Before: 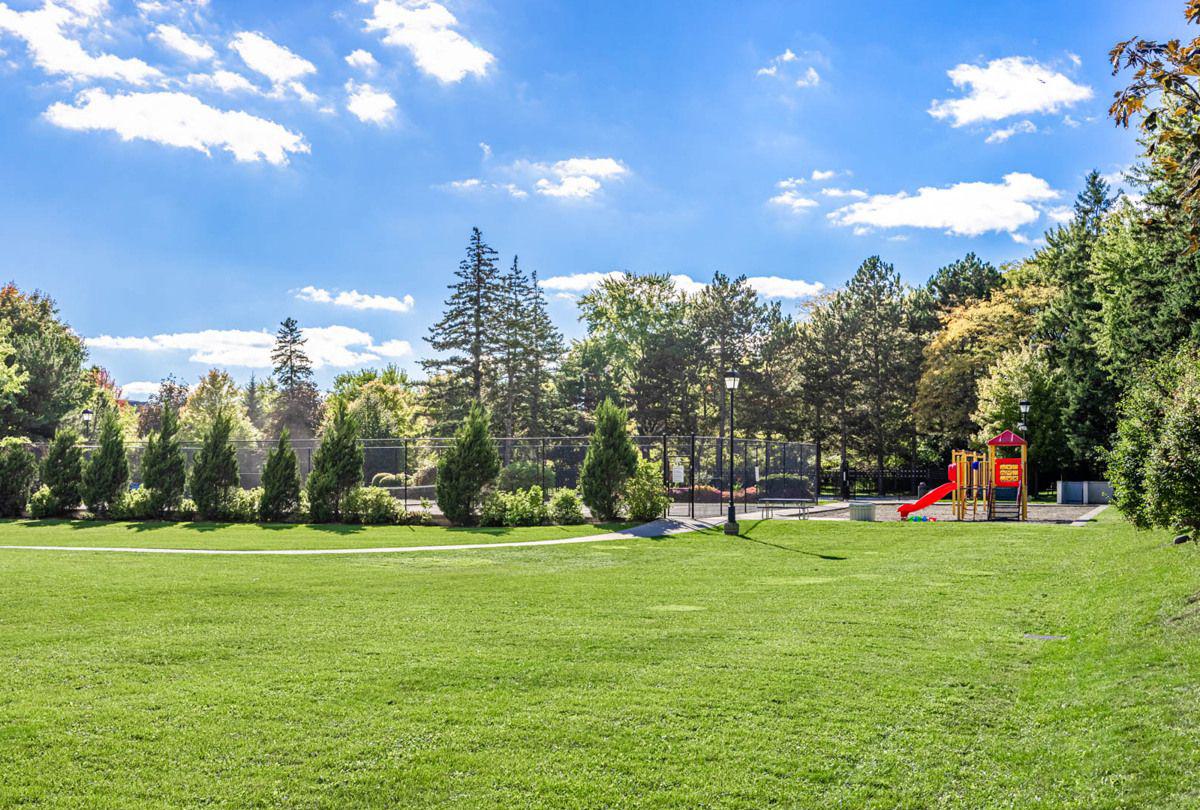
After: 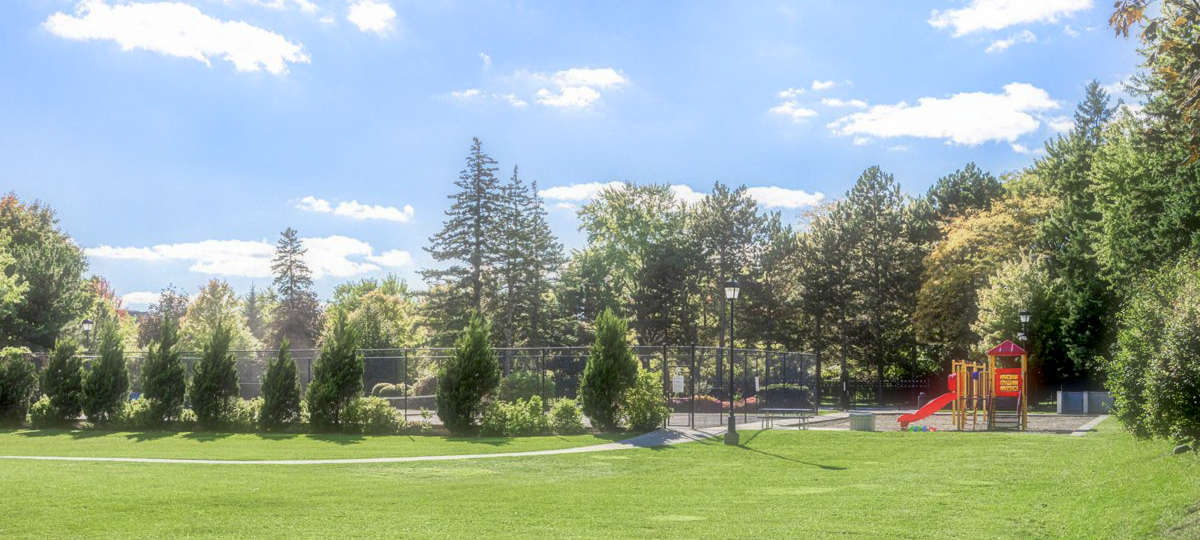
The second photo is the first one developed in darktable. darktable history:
exposure: black level correction 0.016, exposure -0.009 EV, compensate highlight preservation false
shadows and highlights: shadows -23.08, highlights 46.15, soften with gaussian
soften: size 60.24%, saturation 65.46%, brightness 0.506 EV, mix 25.7%
crop: top 11.166%, bottom 22.168%
